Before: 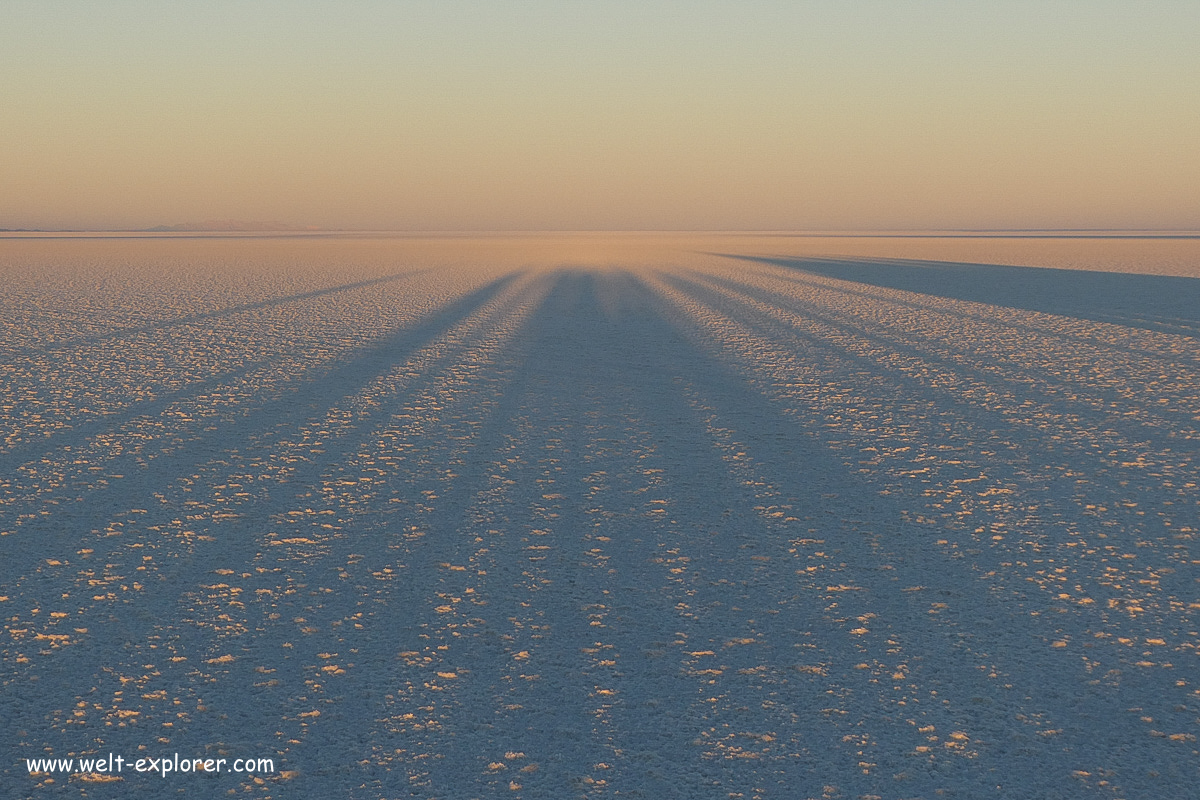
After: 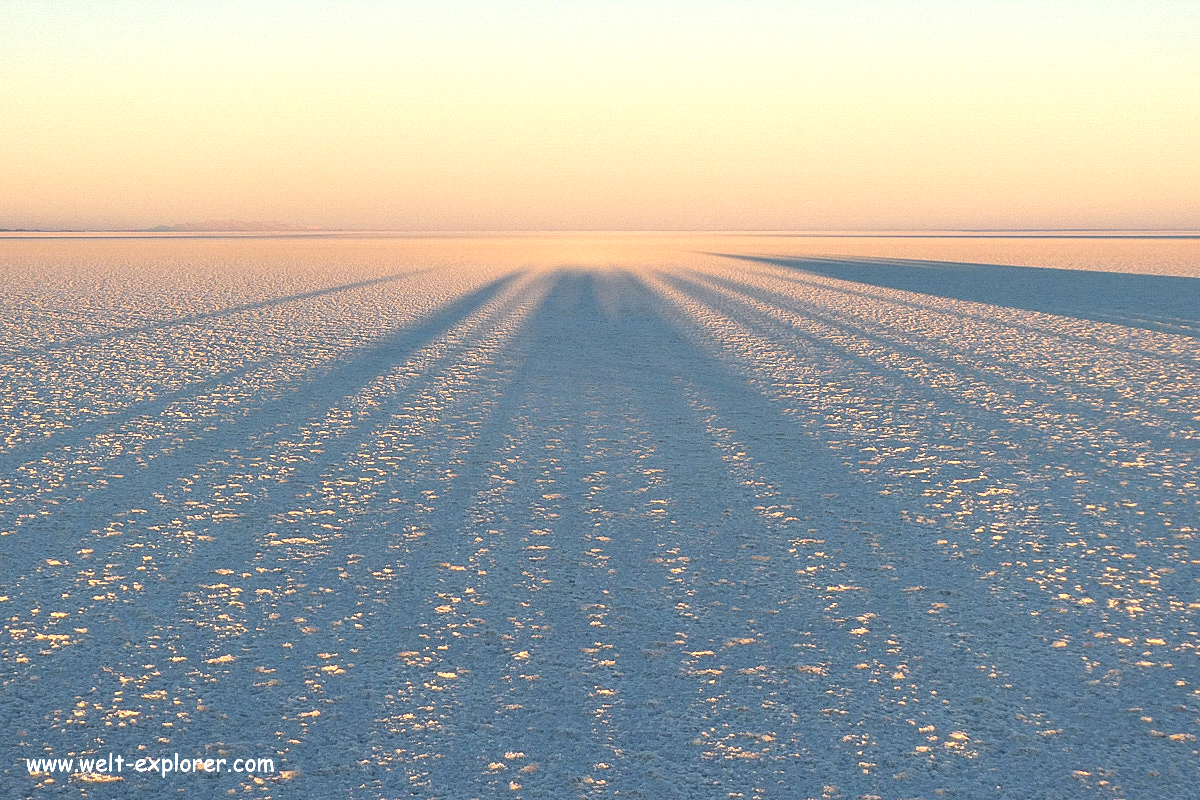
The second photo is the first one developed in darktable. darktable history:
contrast equalizer: y [[0.6 ×6], [0.55 ×6], [0 ×6], [0 ×6], [0 ×6]]
exposure: black level correction 0, exposure 0.953 EV, compensate exposure bias true, compensate highlight preservation false
